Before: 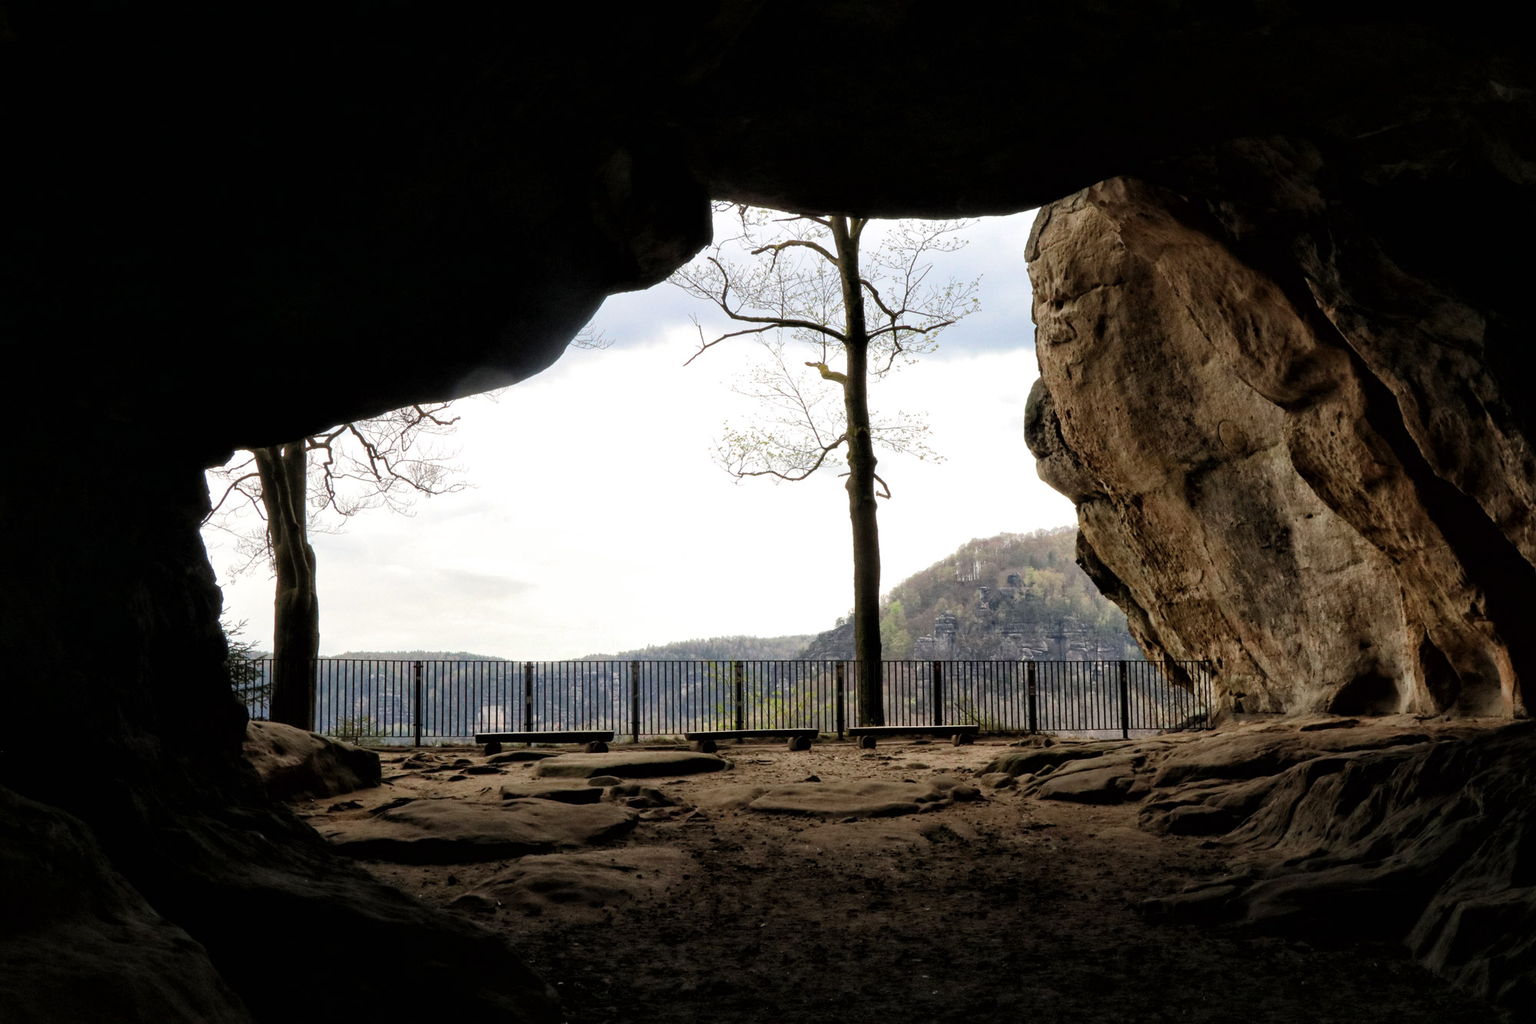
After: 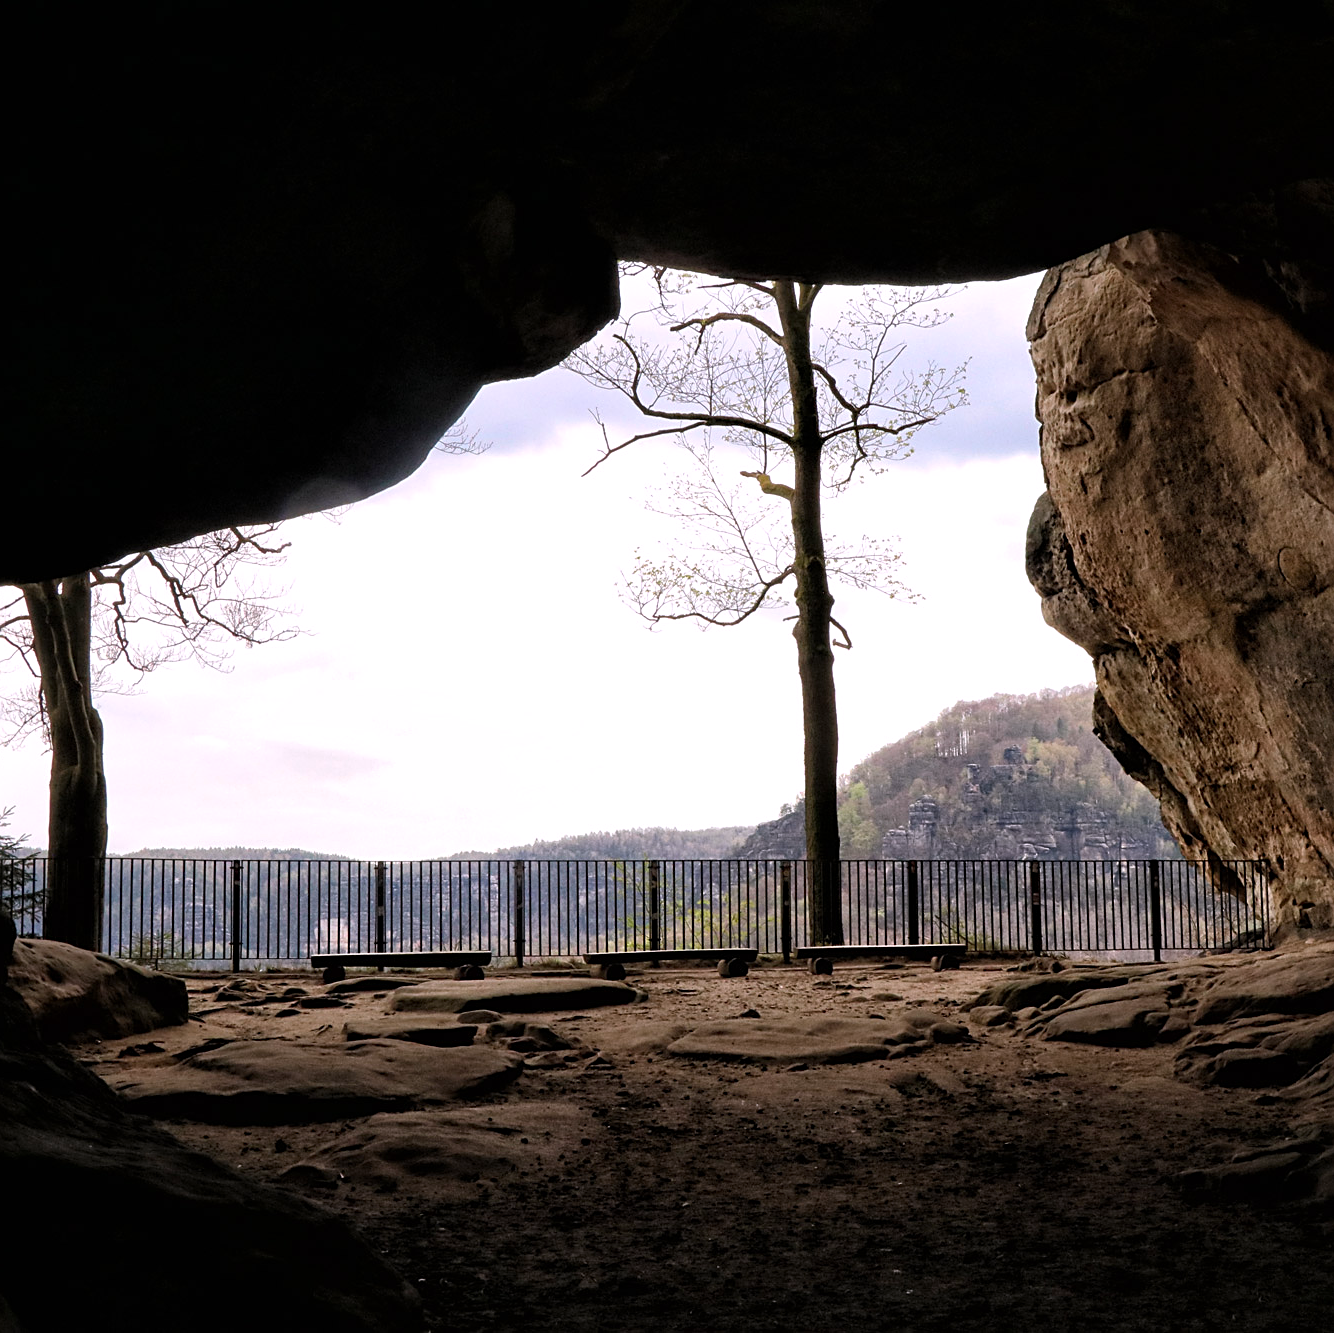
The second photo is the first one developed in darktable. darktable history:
sharpen: on, module defaults
tone equalizer: on, module defaults
white balance: red 1.05, blue 1.072
crop and rotate: left 15.446%, right 17.836%
